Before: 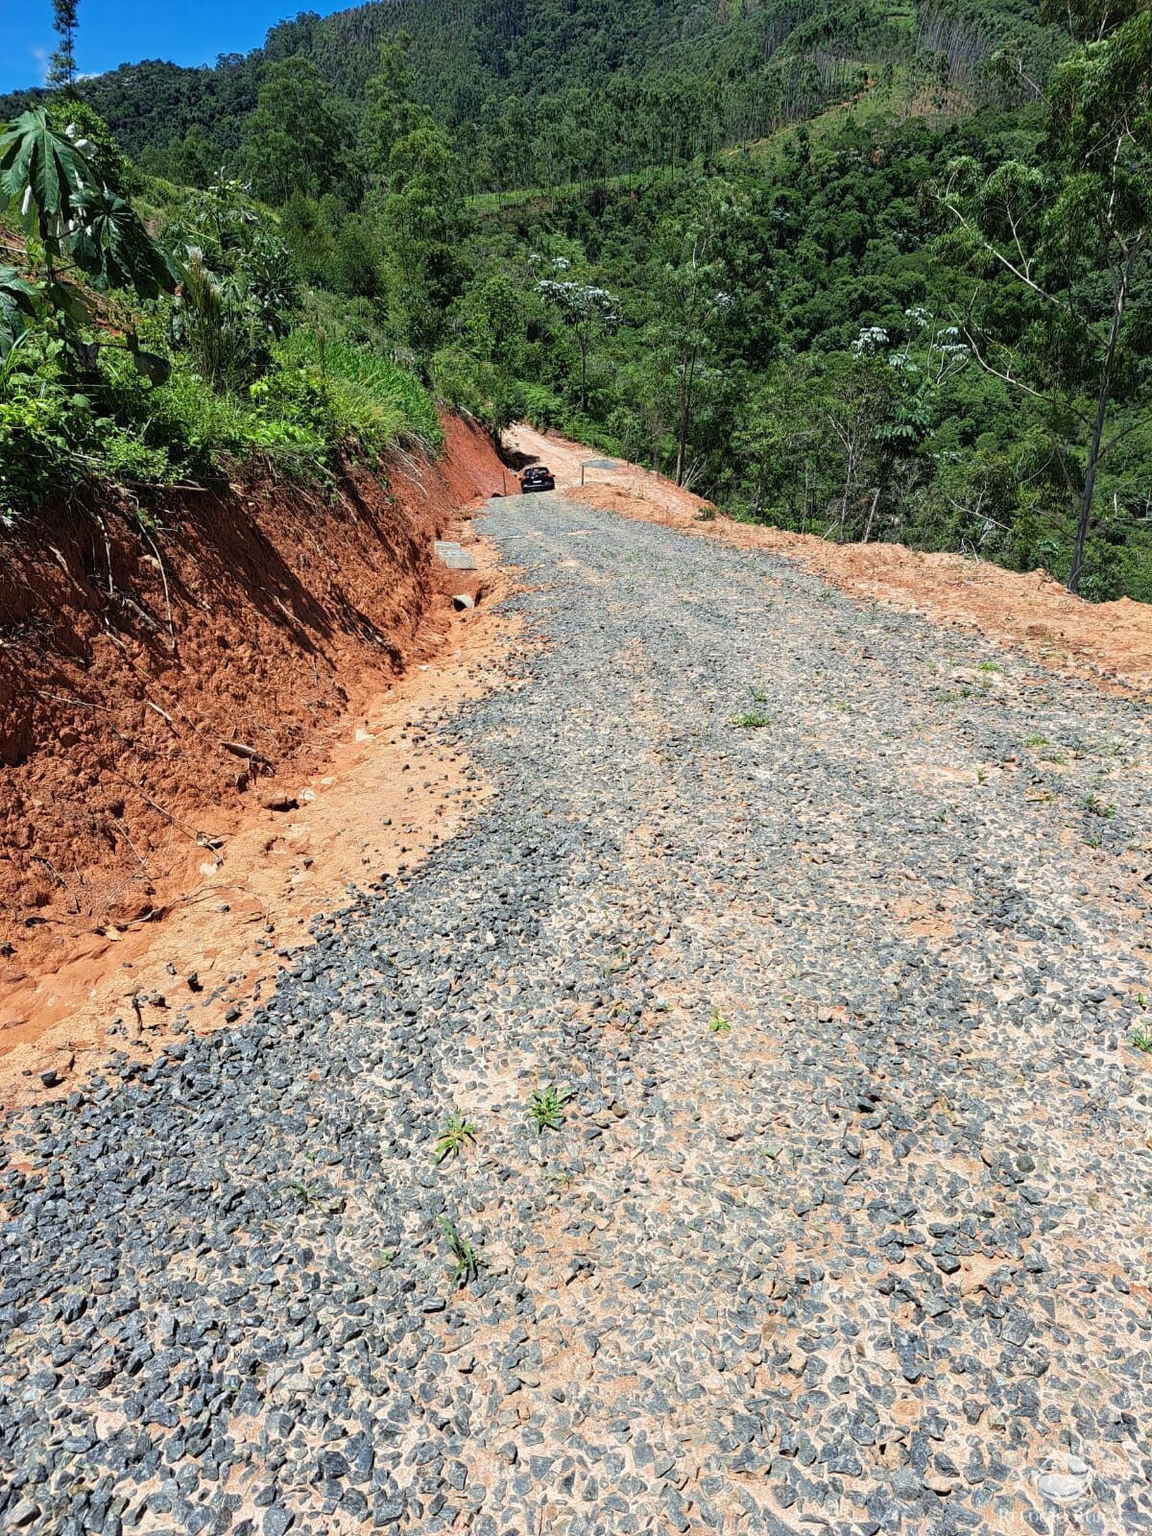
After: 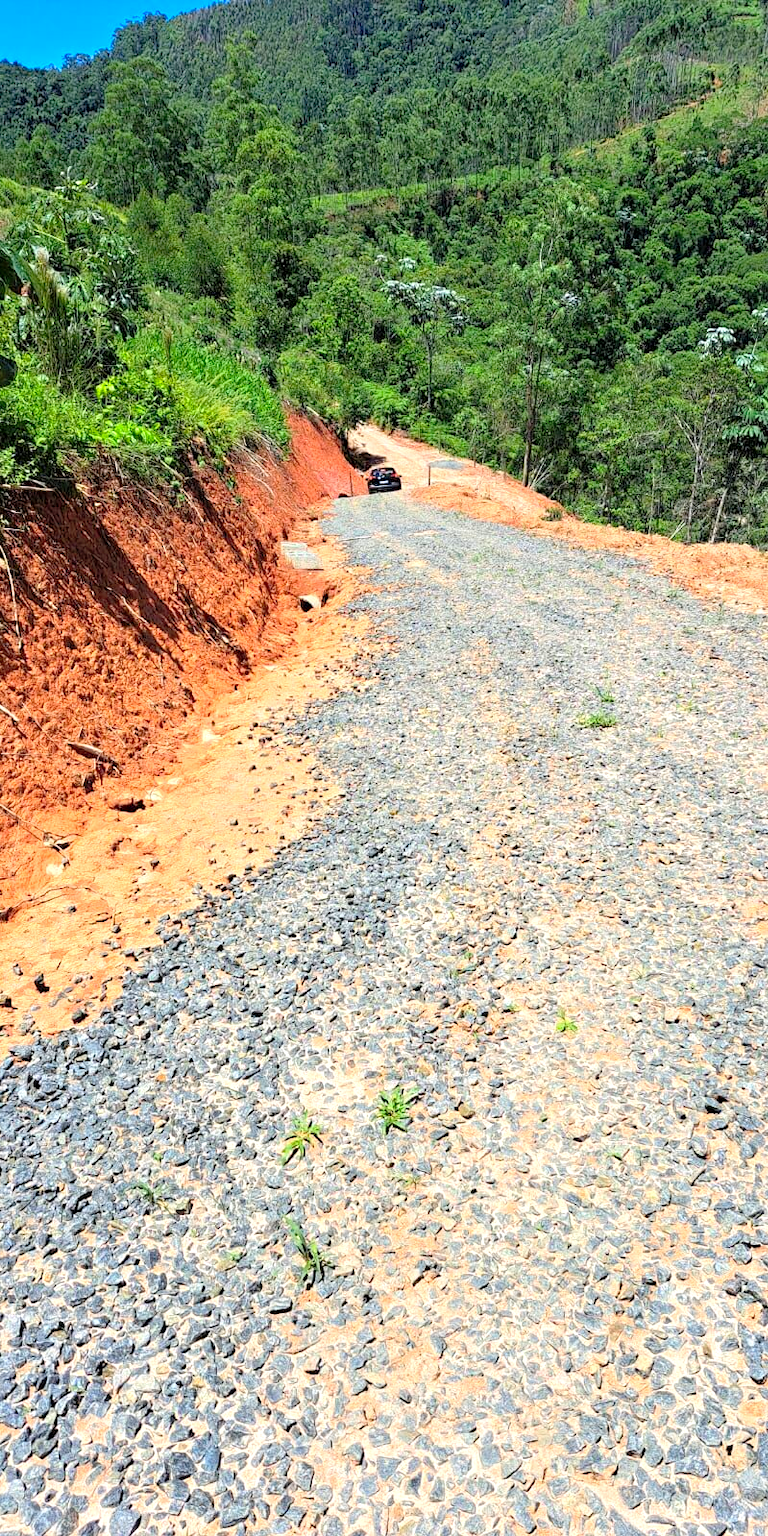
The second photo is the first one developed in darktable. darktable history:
crop and rotate: left 13.383%, right 19.907%
exposure: black level correction 0.003, exposure 0.39 EV, compensate highlight preservation false
contrast brightness saturation: contrast 0.065, brightness 0.171, saturation 0.407
